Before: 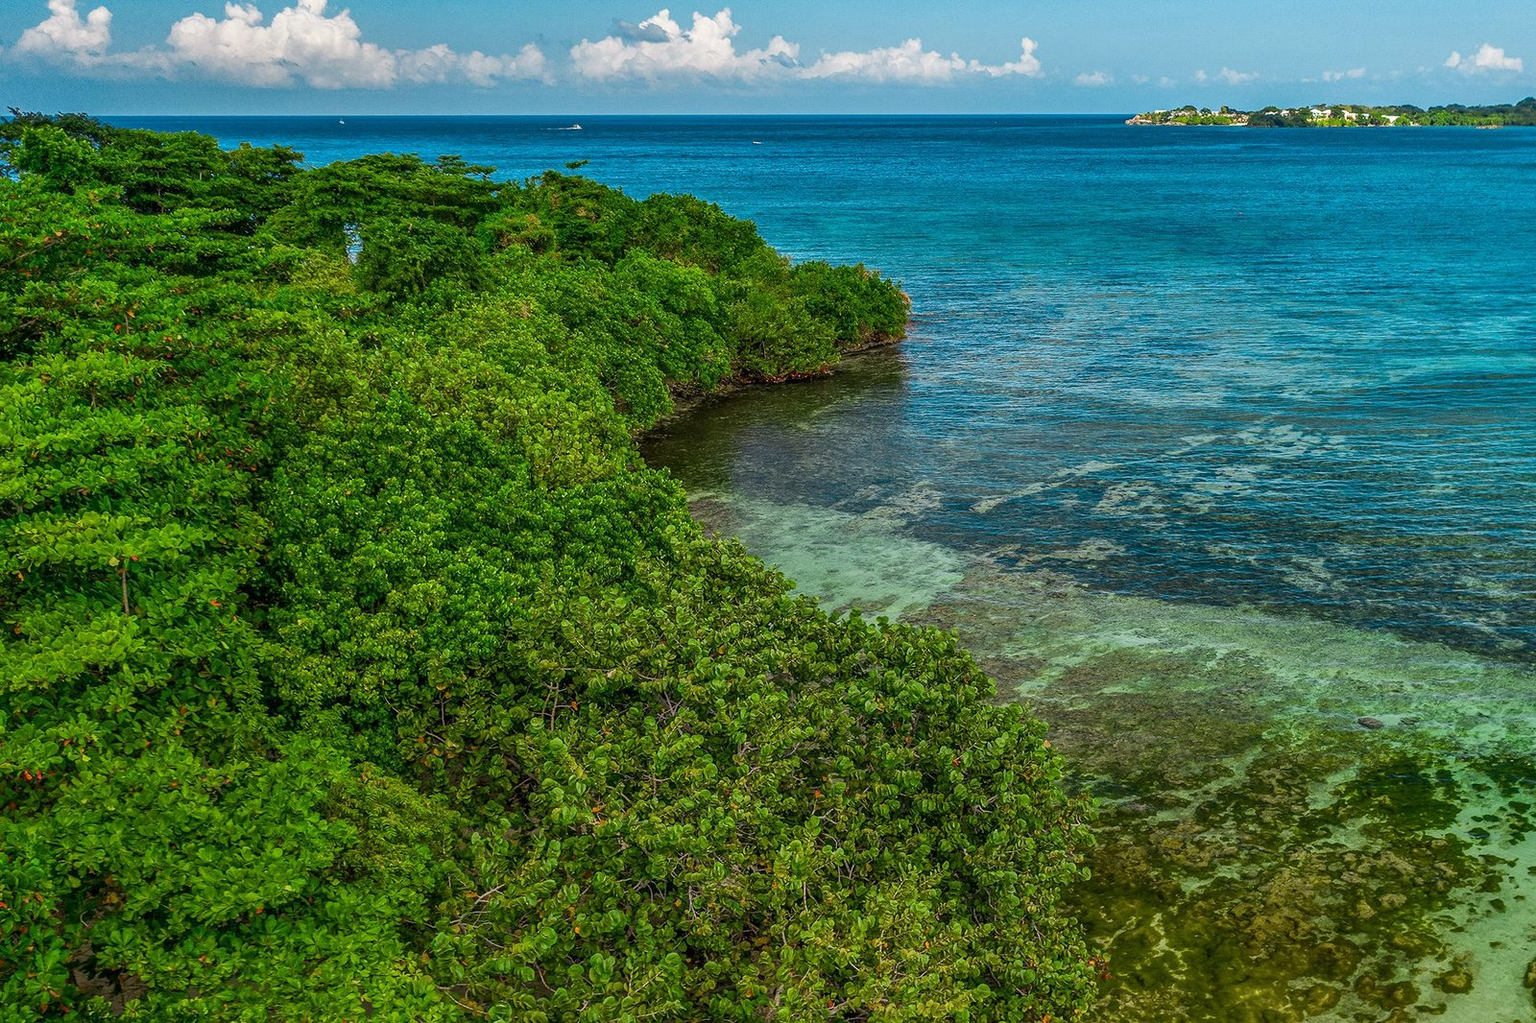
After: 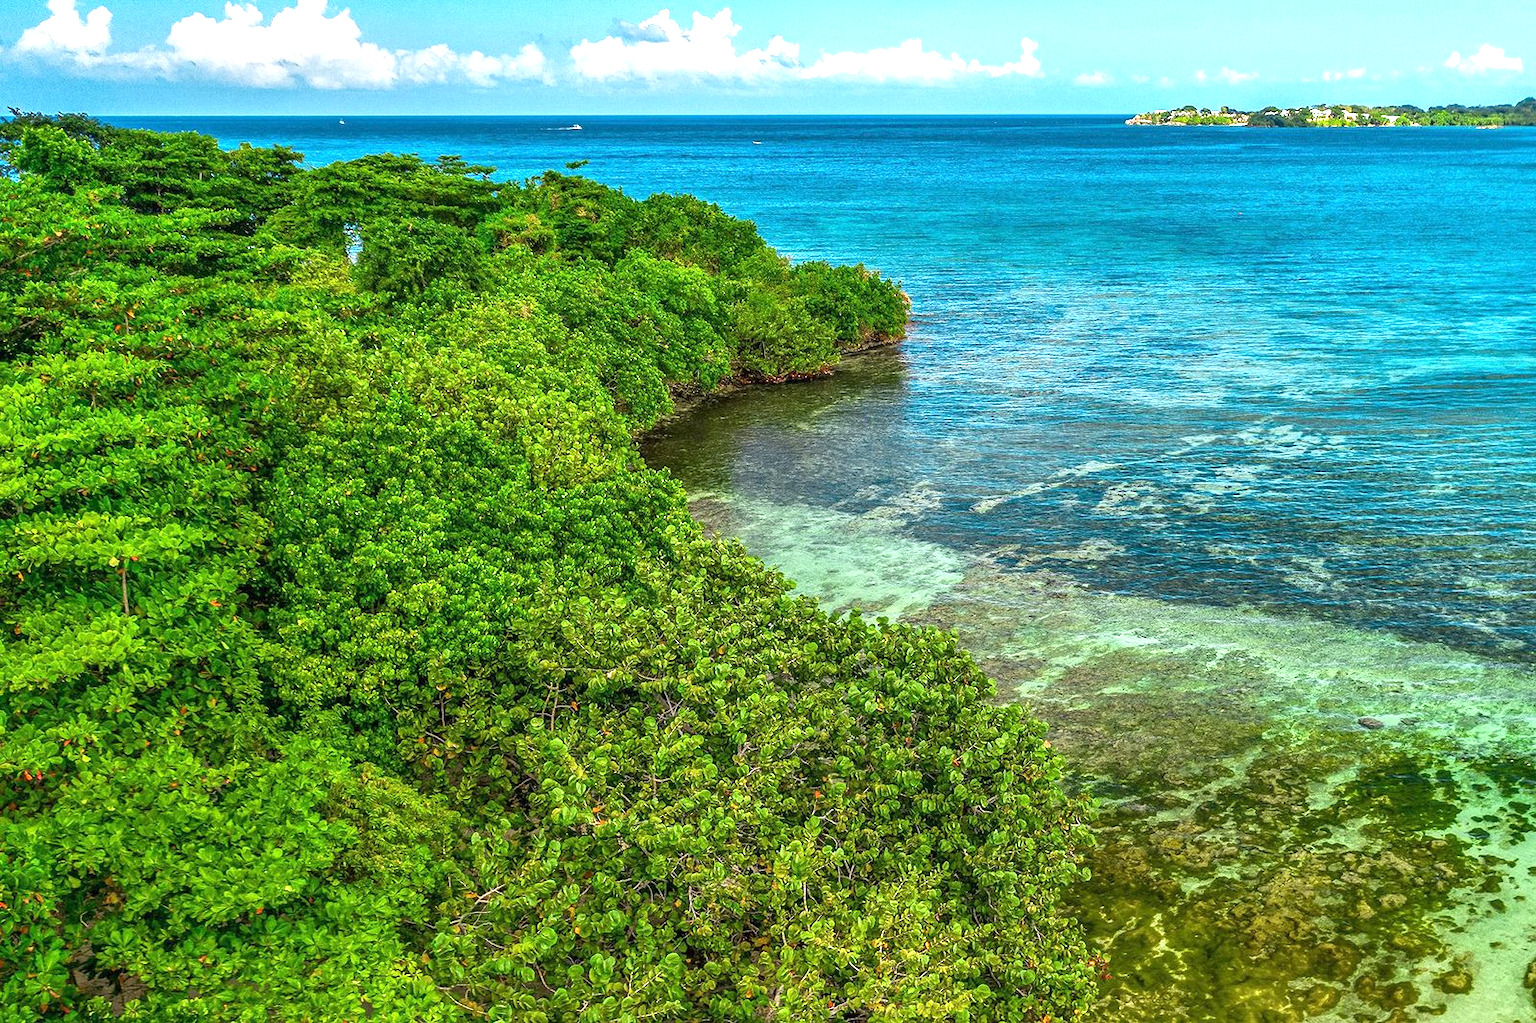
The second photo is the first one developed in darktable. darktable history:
exposure: exposure 1.15 EV, compensate highlight preservation false
